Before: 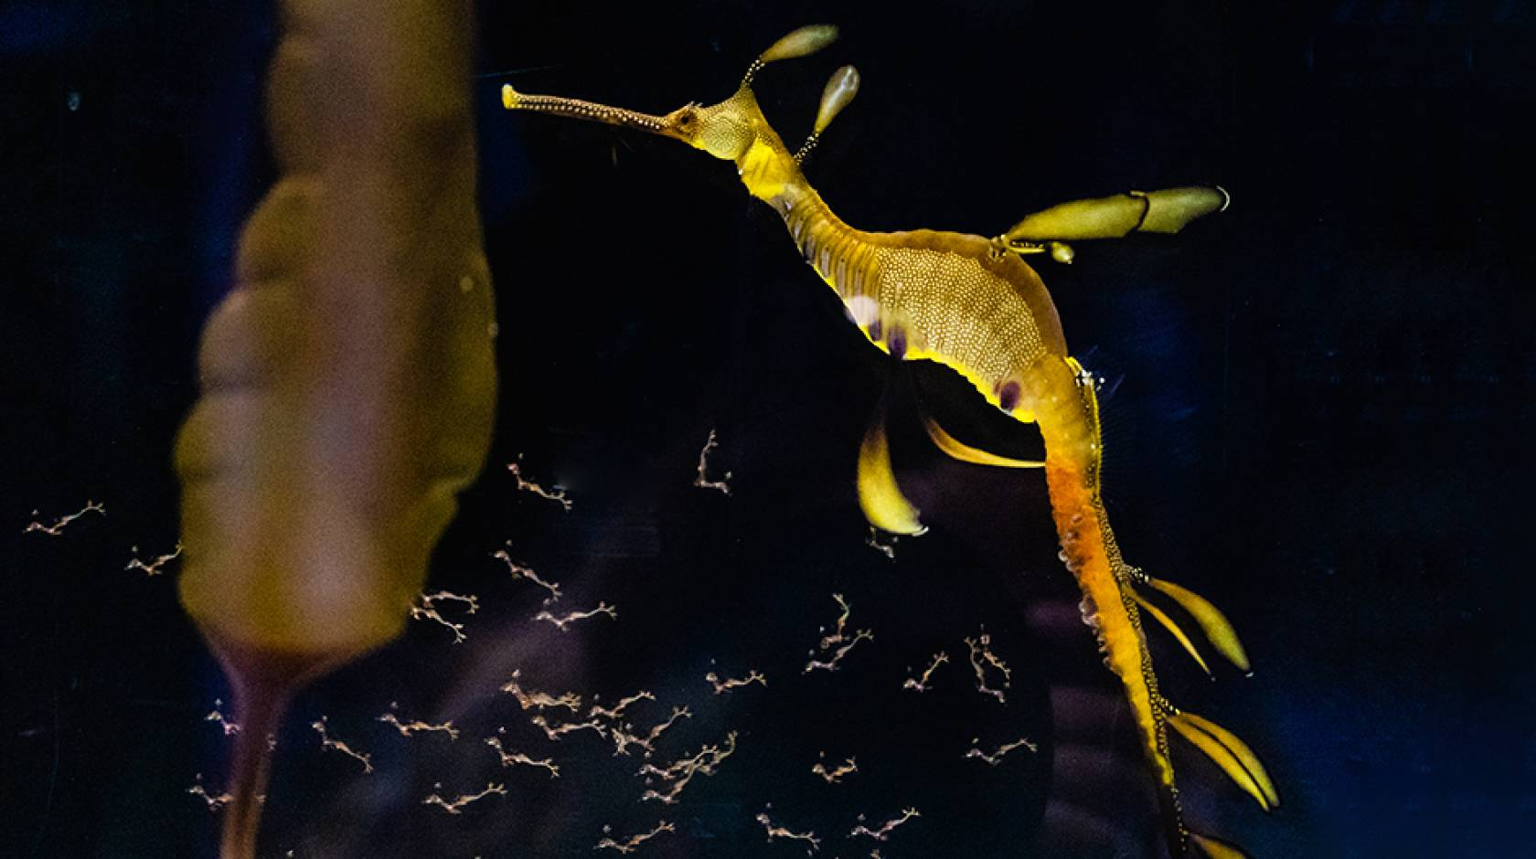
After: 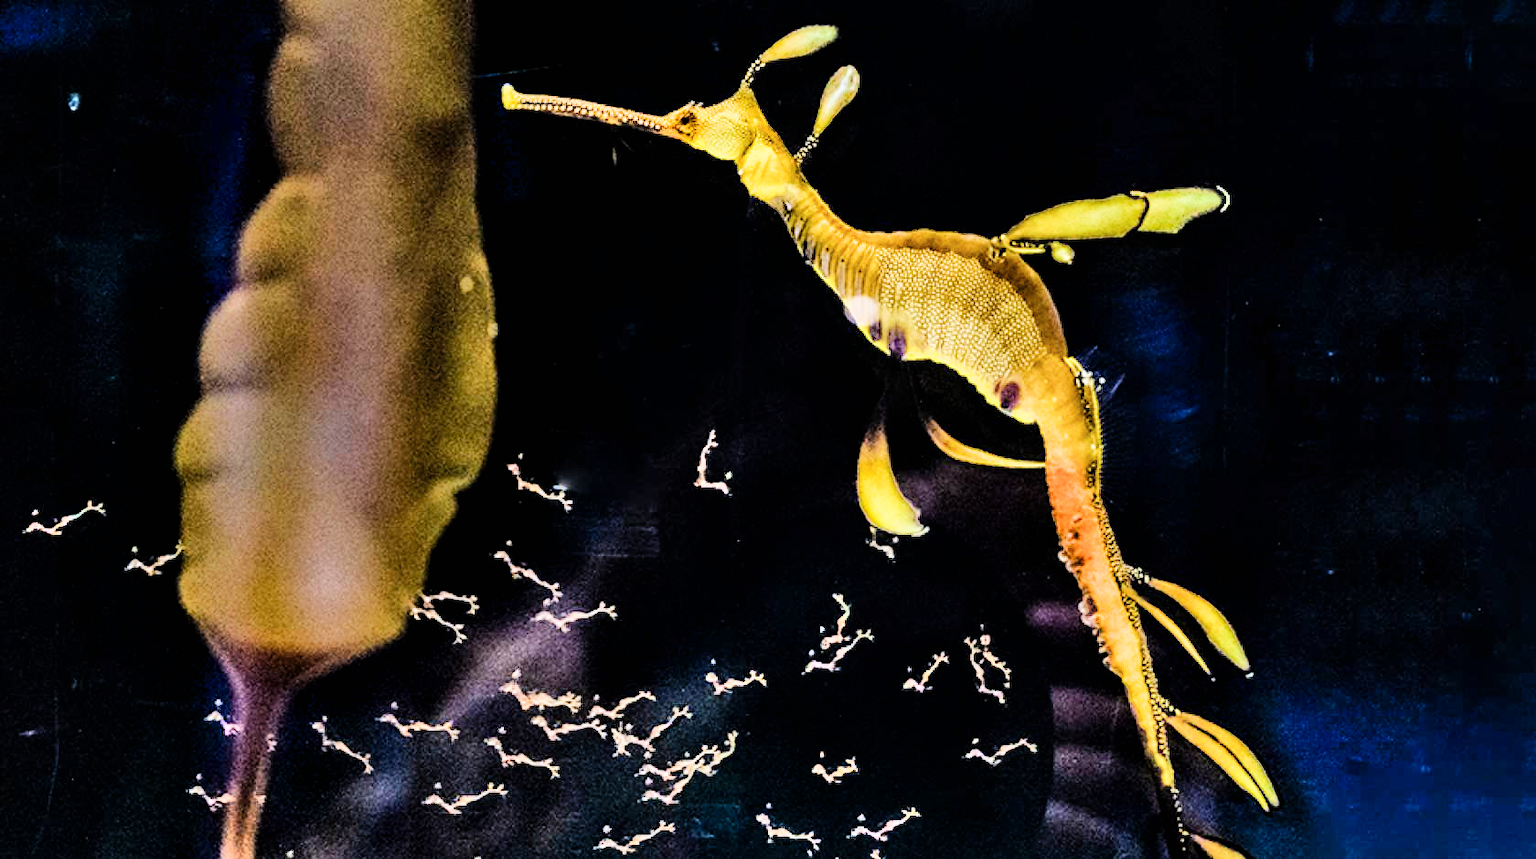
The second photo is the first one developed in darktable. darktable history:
contrast equalizer: y [[0.601, 0.6, 0.598, 0.598, 0.6, 0.601], [0.5 ×6], [0.5 ×6], [0 ×6], [0 ×6]]
filmic rgb: black relative exposure -7.65 EV, white relative exposure 4.56 EV, threshold 5.95 EV, hardness 3.61, enable highlight reconstruction true
exposure: black level correction 0.001, exposure 1.131 EV, compensate exposure bias true, compensate highlight preservation false
shadows and highlights: soften with gaussian
